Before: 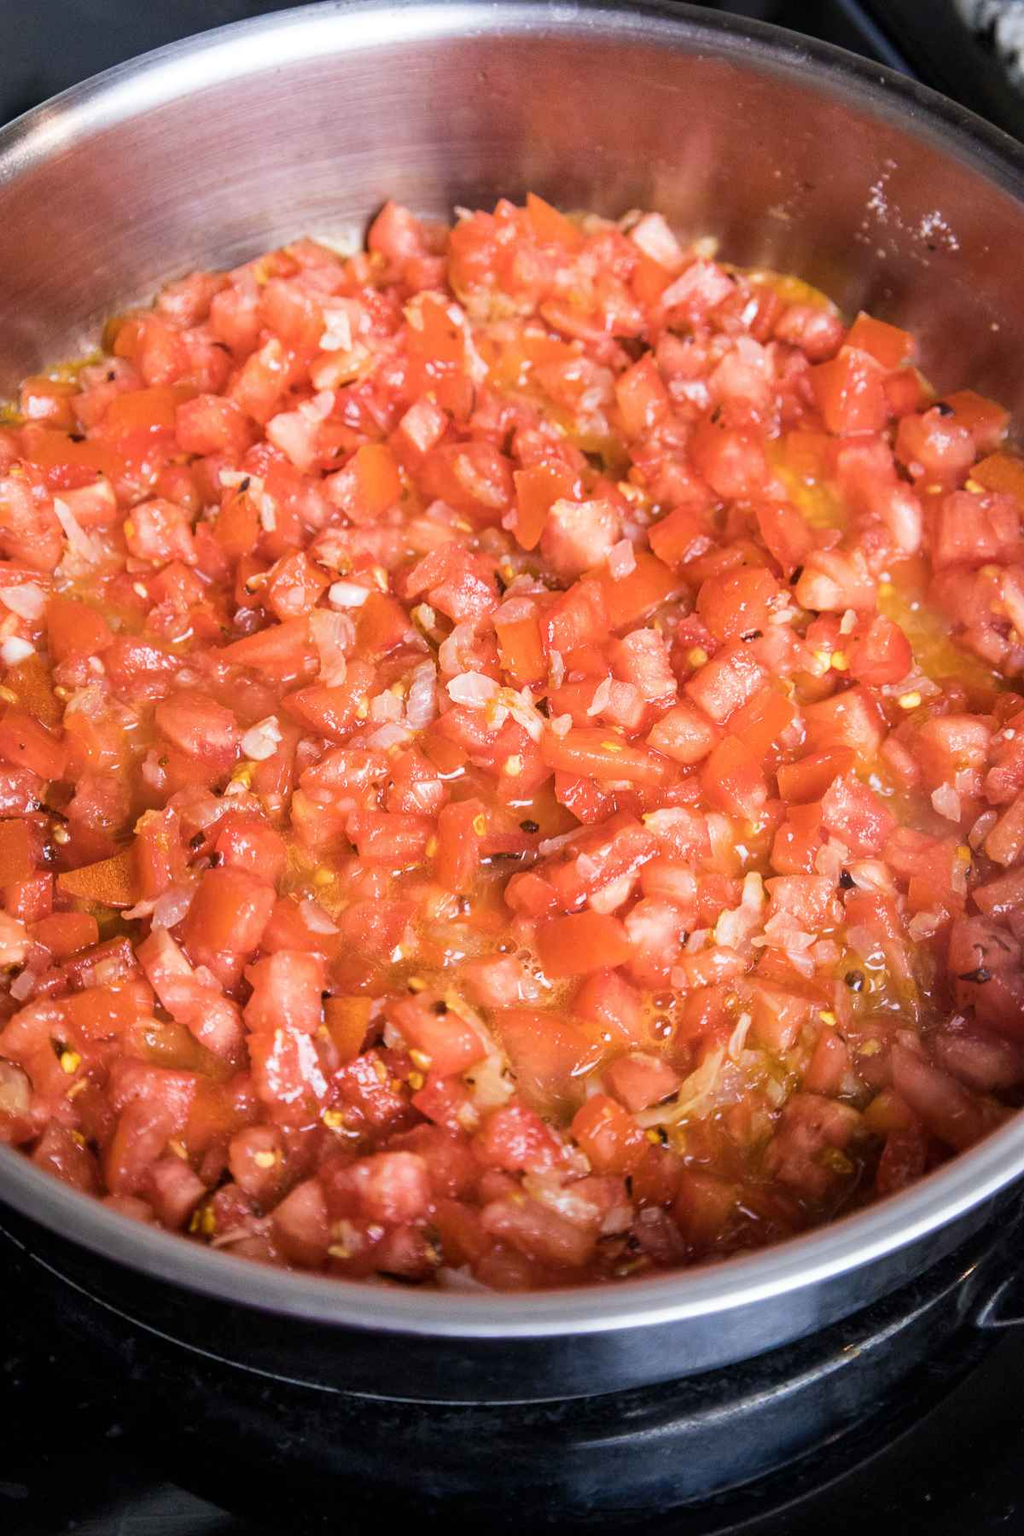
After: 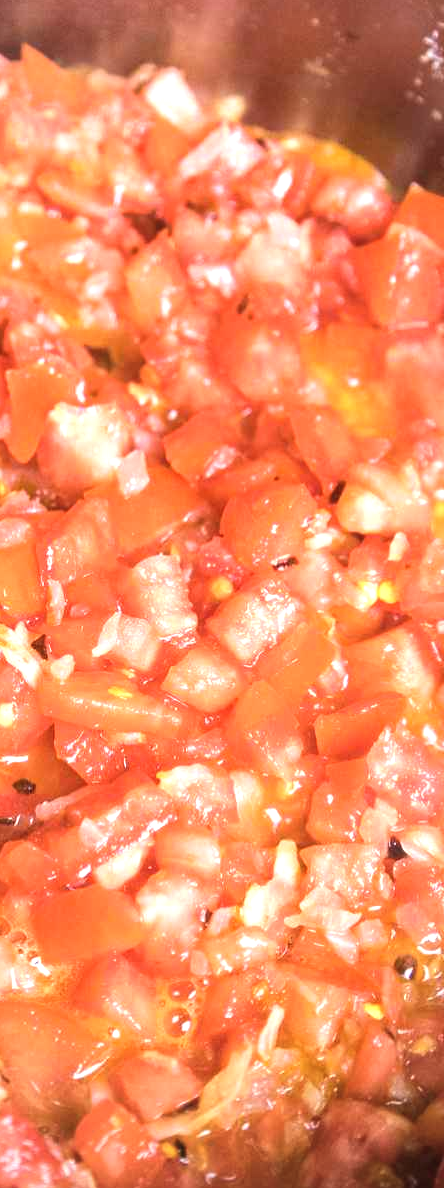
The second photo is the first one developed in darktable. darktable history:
crop and rotate: left 49.711%, top 10.124%, right 13.219%, bottom 23.874%
exposure: black level correction -0.002, exposure 0.71 EV, compensate exposure bias true, compensate highlight preservation false
tone equalizer: on, module defaults
vignetting: fall-off radius 61.12%, brightness -0.407, saturation -0.305
